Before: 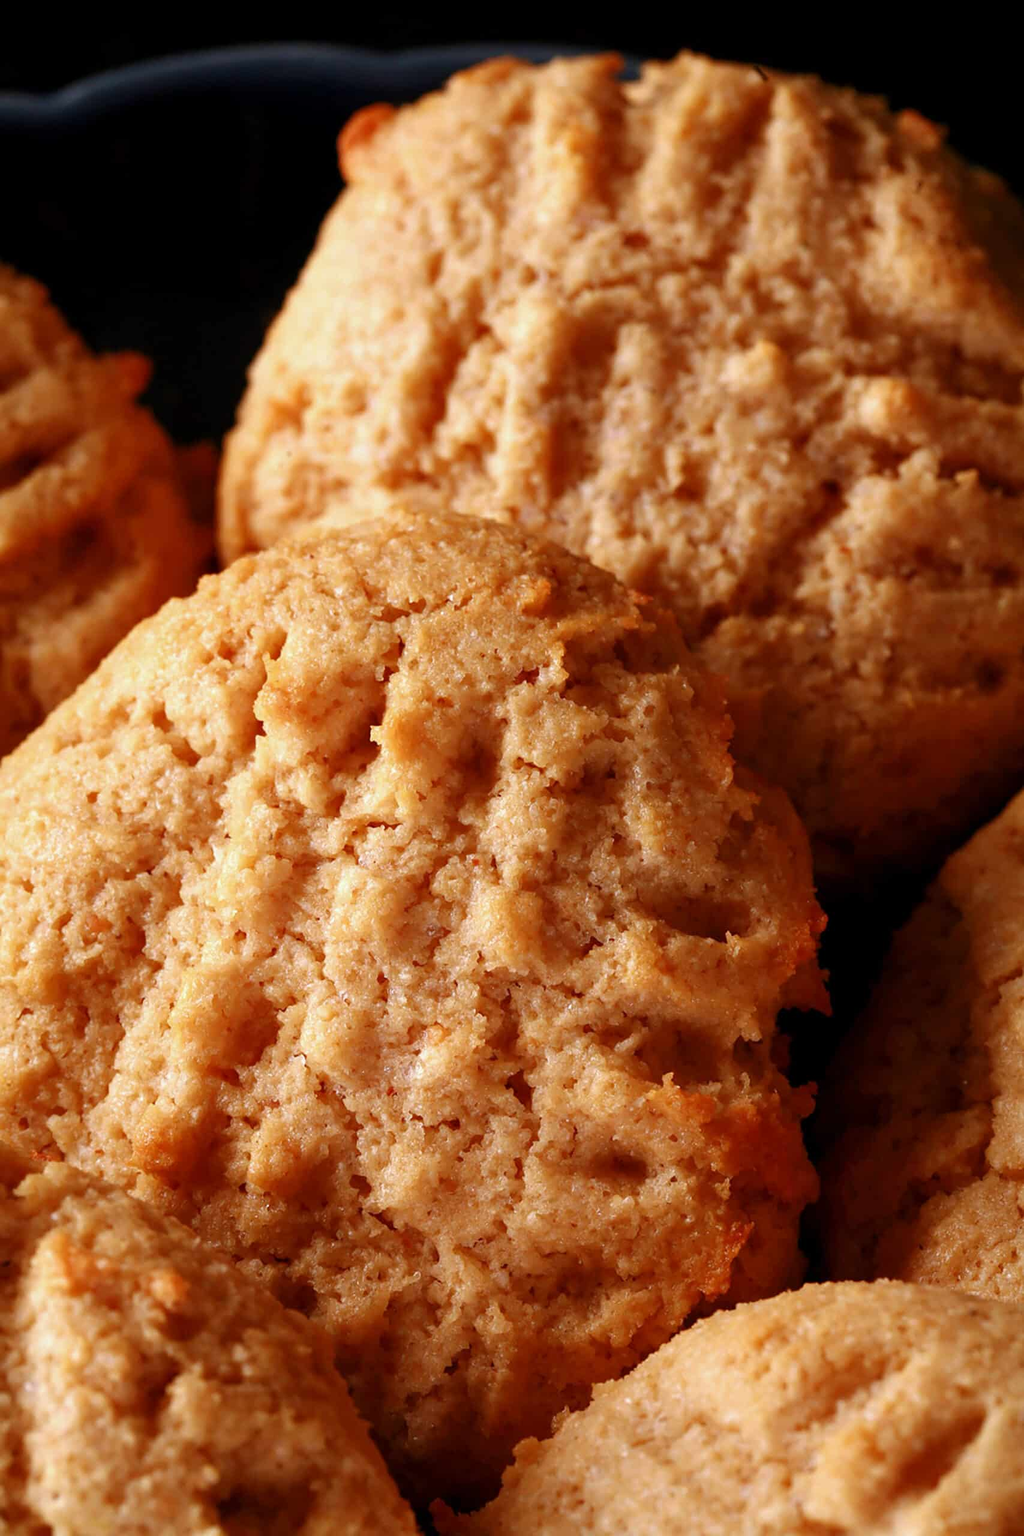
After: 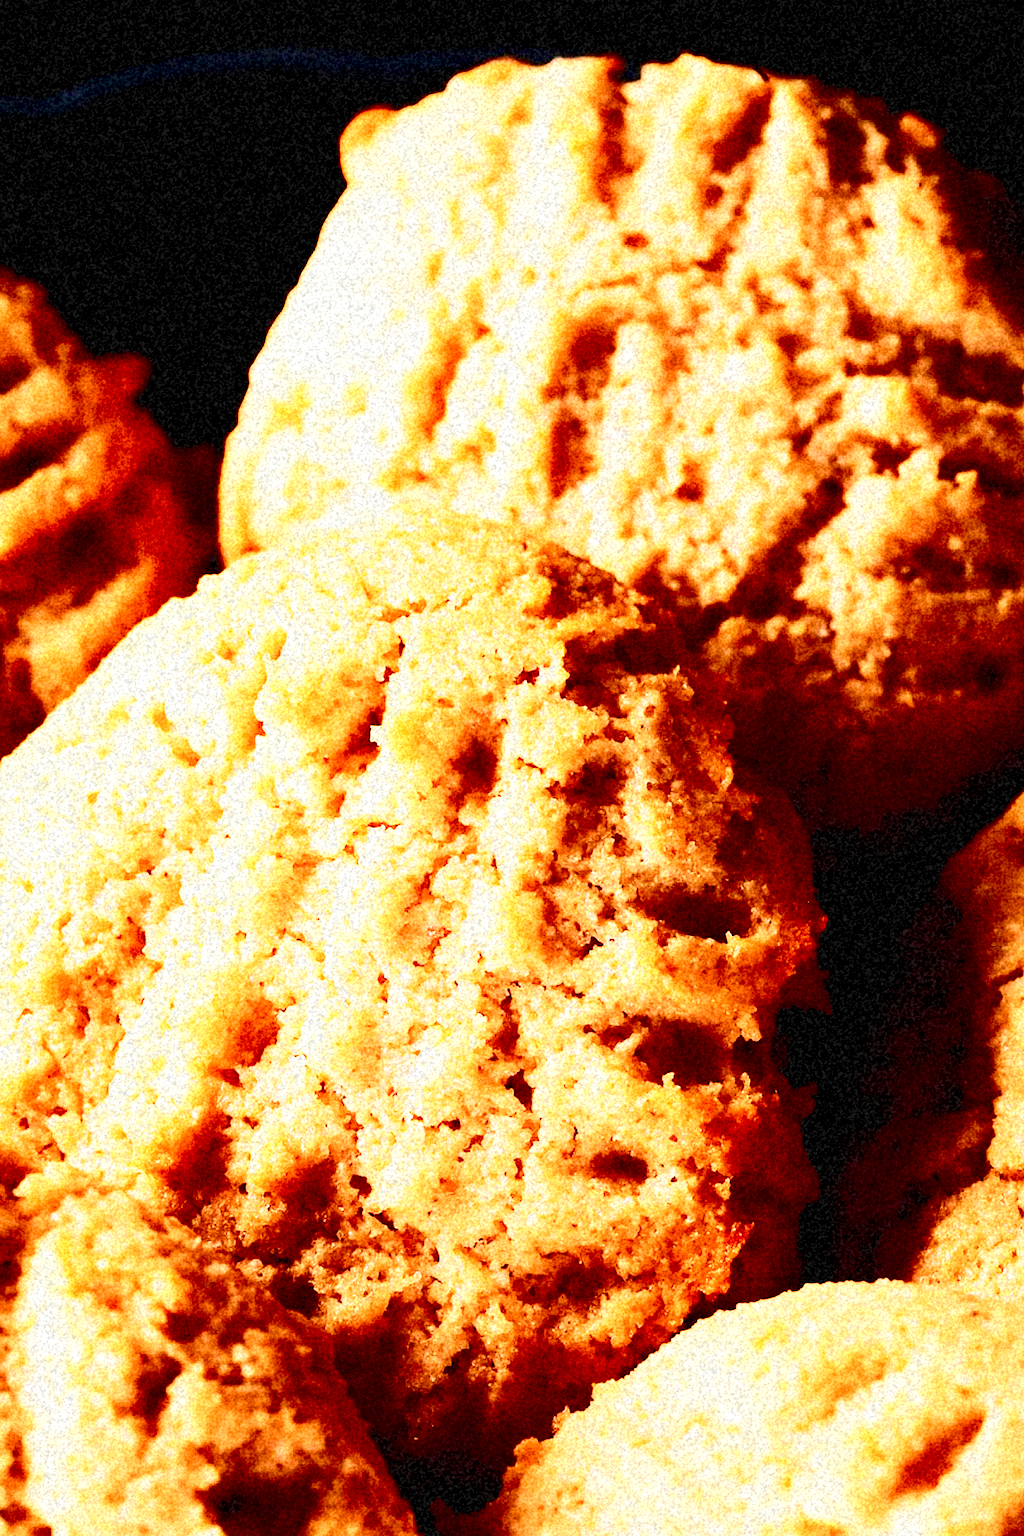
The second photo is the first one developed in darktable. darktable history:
contrast equalizer: octaves 7, y [[0.6 ×6], [0.55 ×6], [0 ×6], [0 ×6], [0 ×6]], mix -0.3
exposure: black level correction 0.007, exposure 0.159 EV, compensate highlight preservation false
base curve: curves: ch0 [(0, 0) (0.007, 0.004) (0.027, 0.03) (0.046, 0.07) (0.207, 0.54) (0.442, 0.872) (0.673, 0.972) (1, 1)], preserve colors none
contrast brightness saturation: contrast 0.5, saturation -0.1
color correction: highlights a* -0.182, highlights b* -0.124
grain: coarseness 46.9 ISO, strength 50.21%, mid-tones bias 0%
